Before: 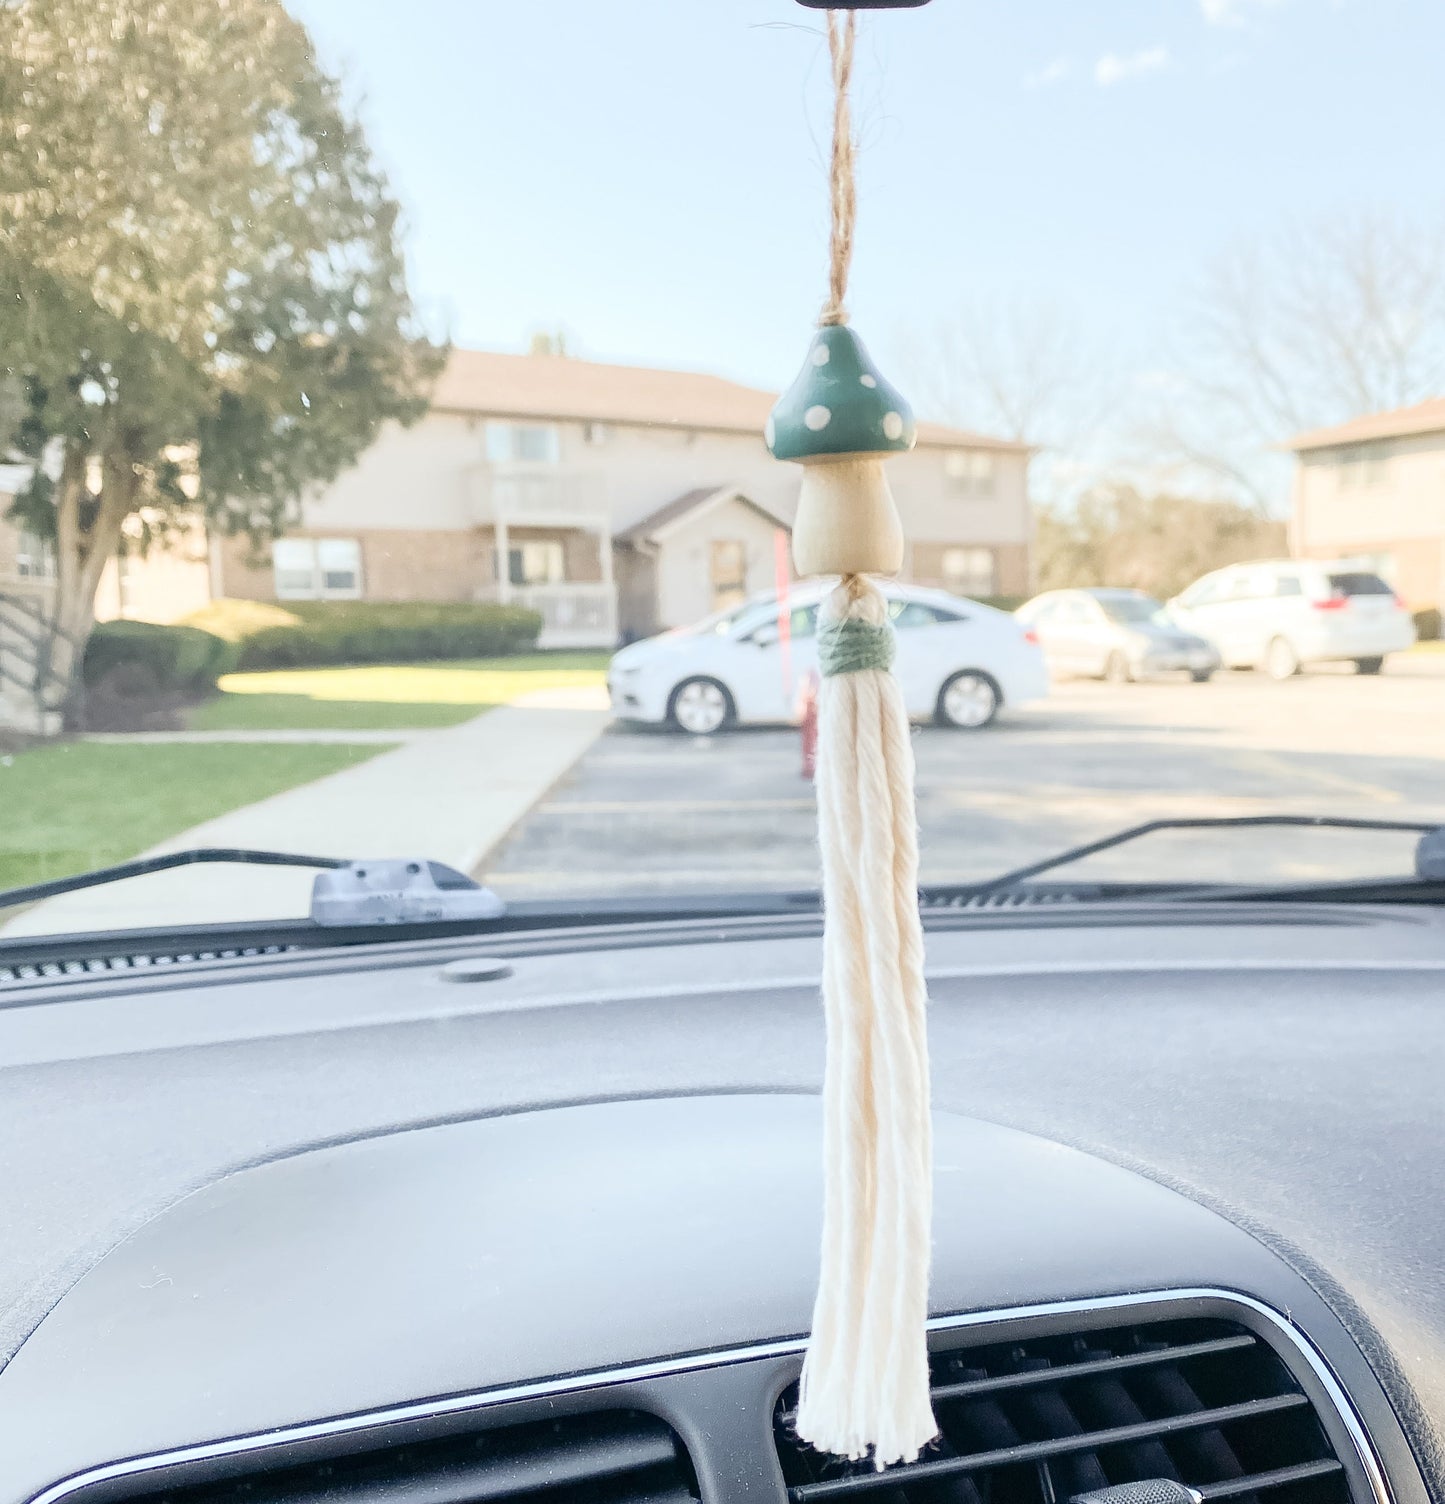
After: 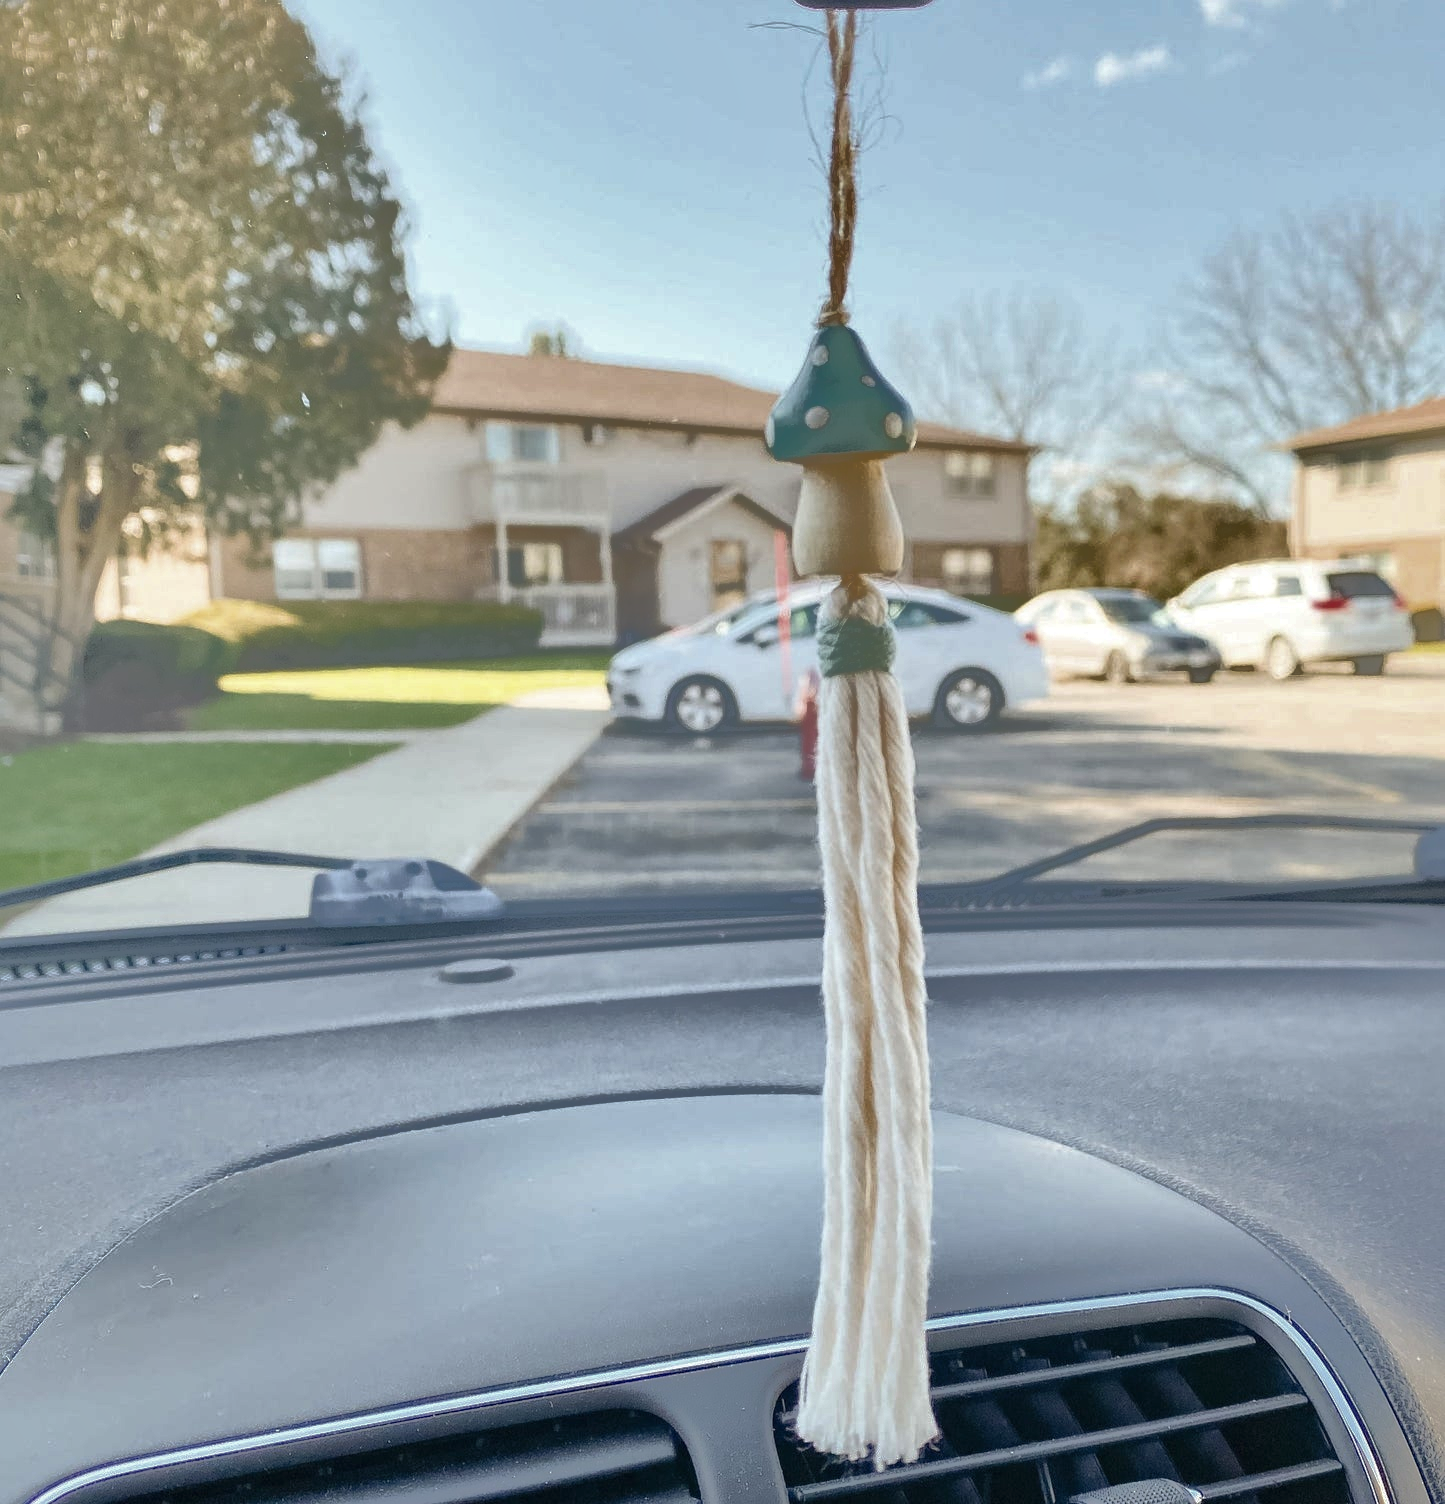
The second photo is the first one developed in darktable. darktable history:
shadows and highlights: shadows 38.97, highlights -75.31, highlights color adjustment 45.38%
